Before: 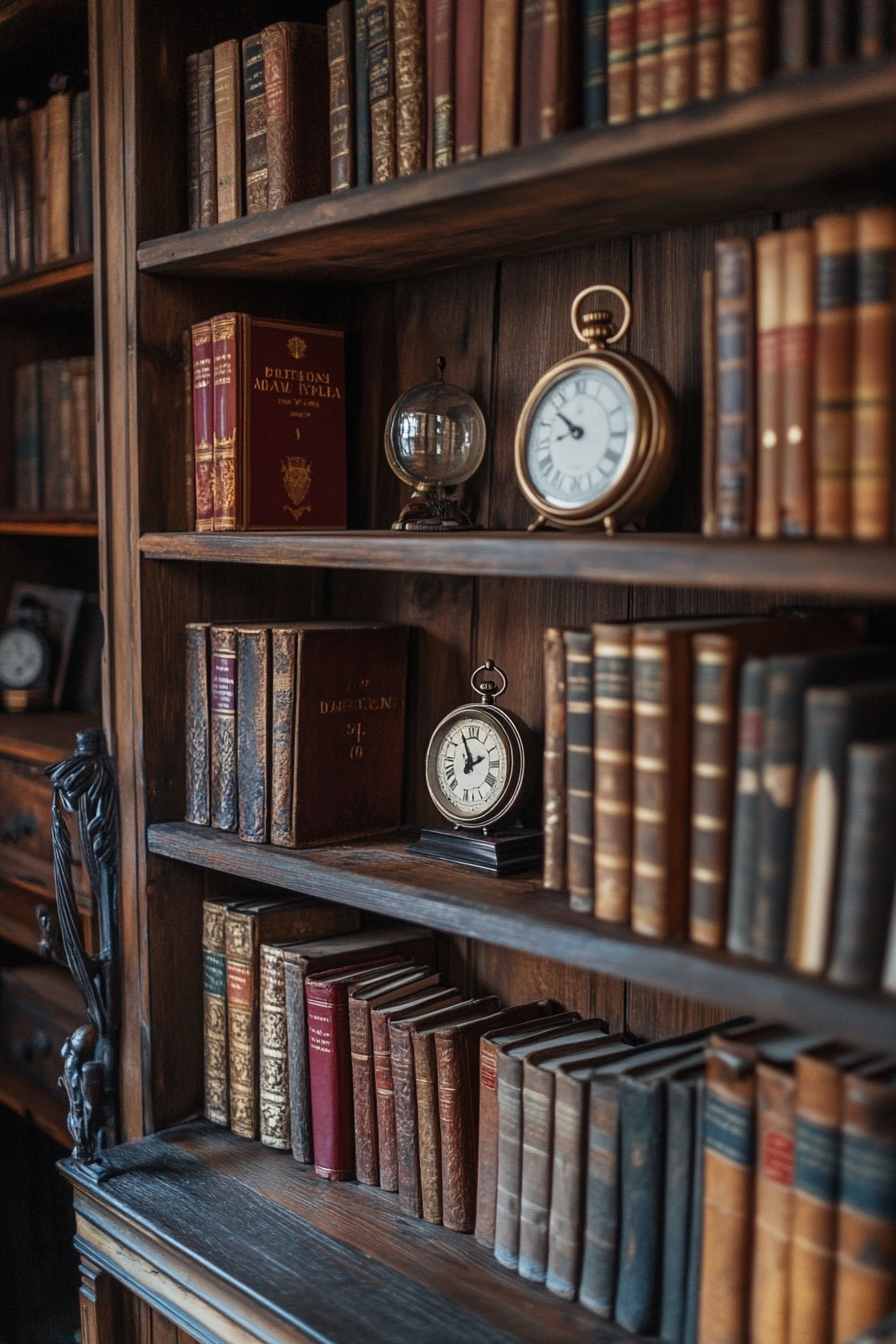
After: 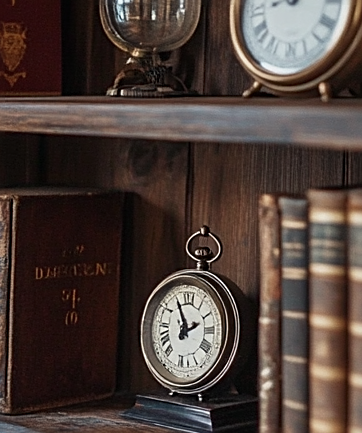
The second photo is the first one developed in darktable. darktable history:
crop: left 31.905%, top 32.346%, right 27.635%, bottom 35.389%
sharpen: on, module defaults
